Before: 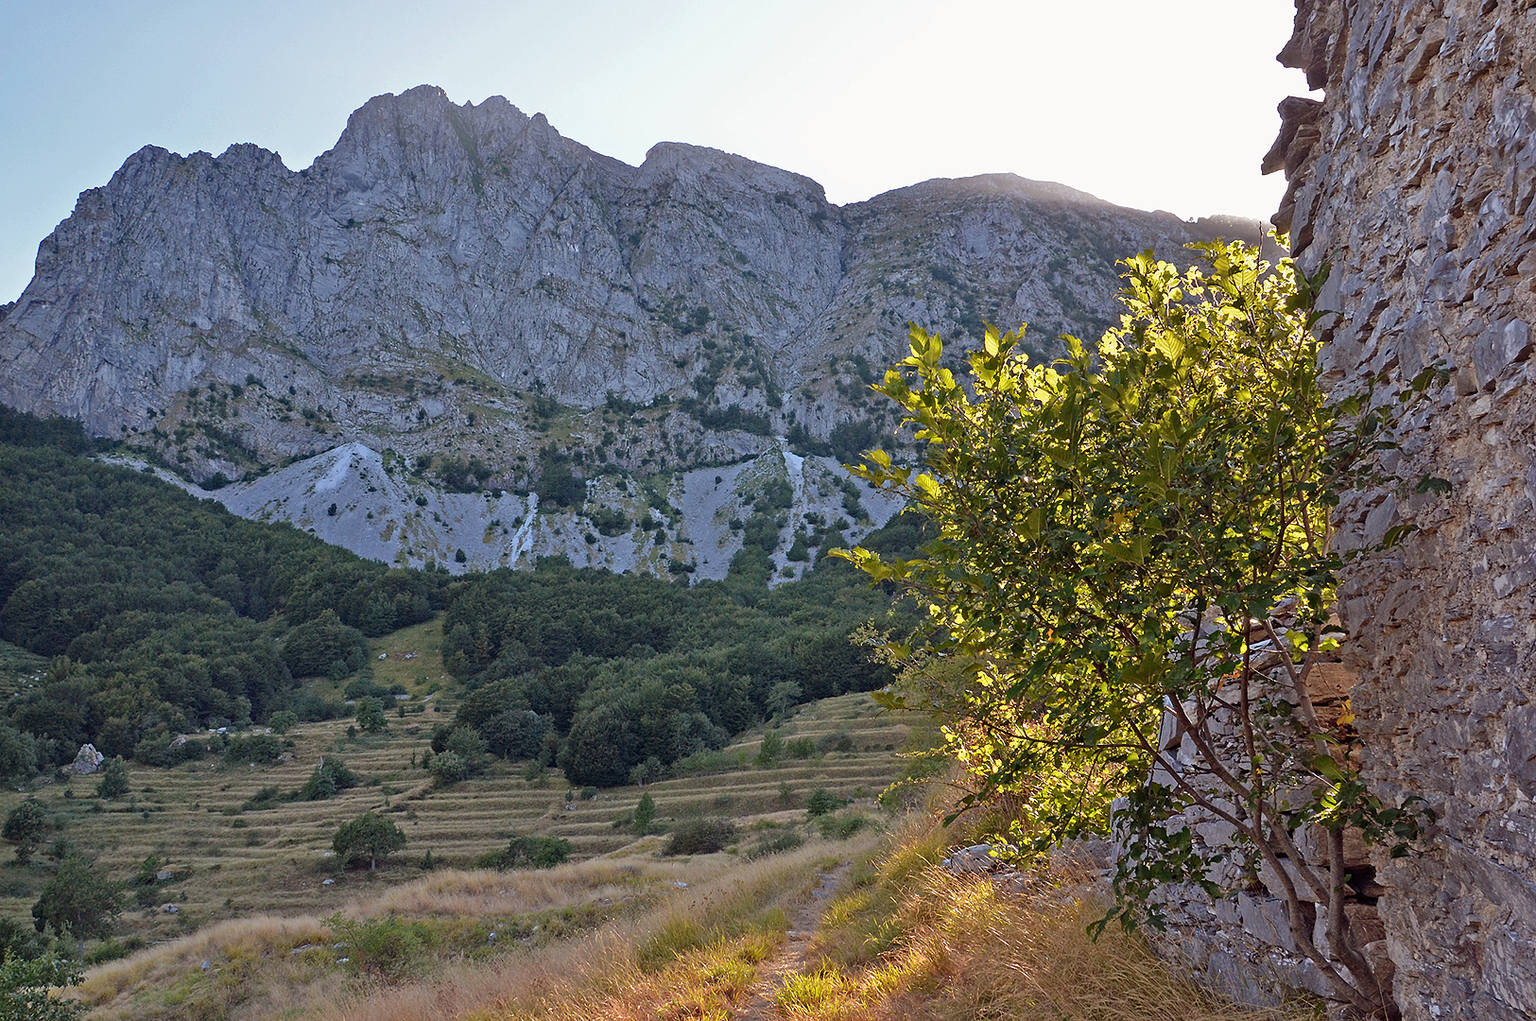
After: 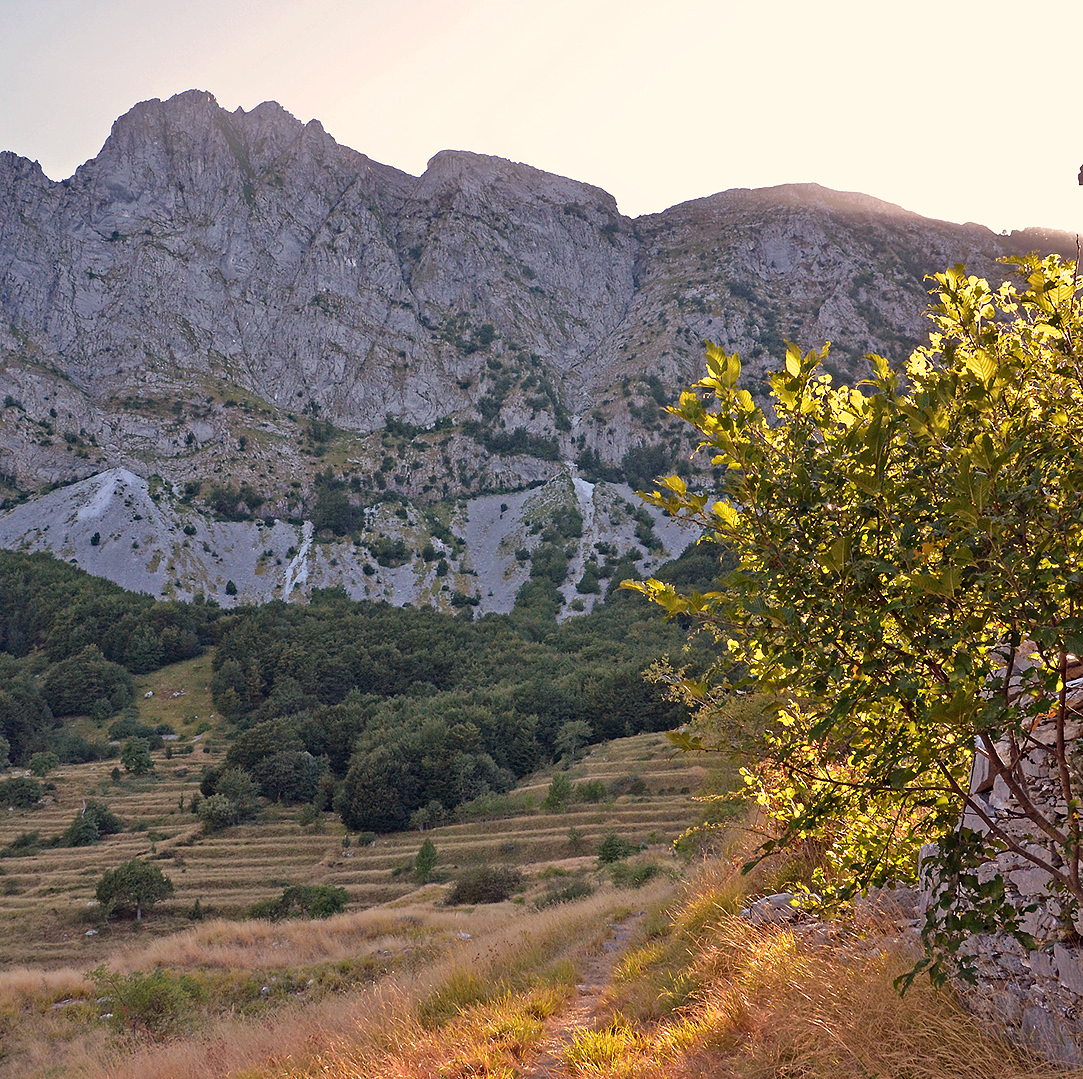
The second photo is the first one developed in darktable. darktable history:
crop and rotate: left 15.754%, right 17.579%
white balance: red 1.127, blue 0.943
